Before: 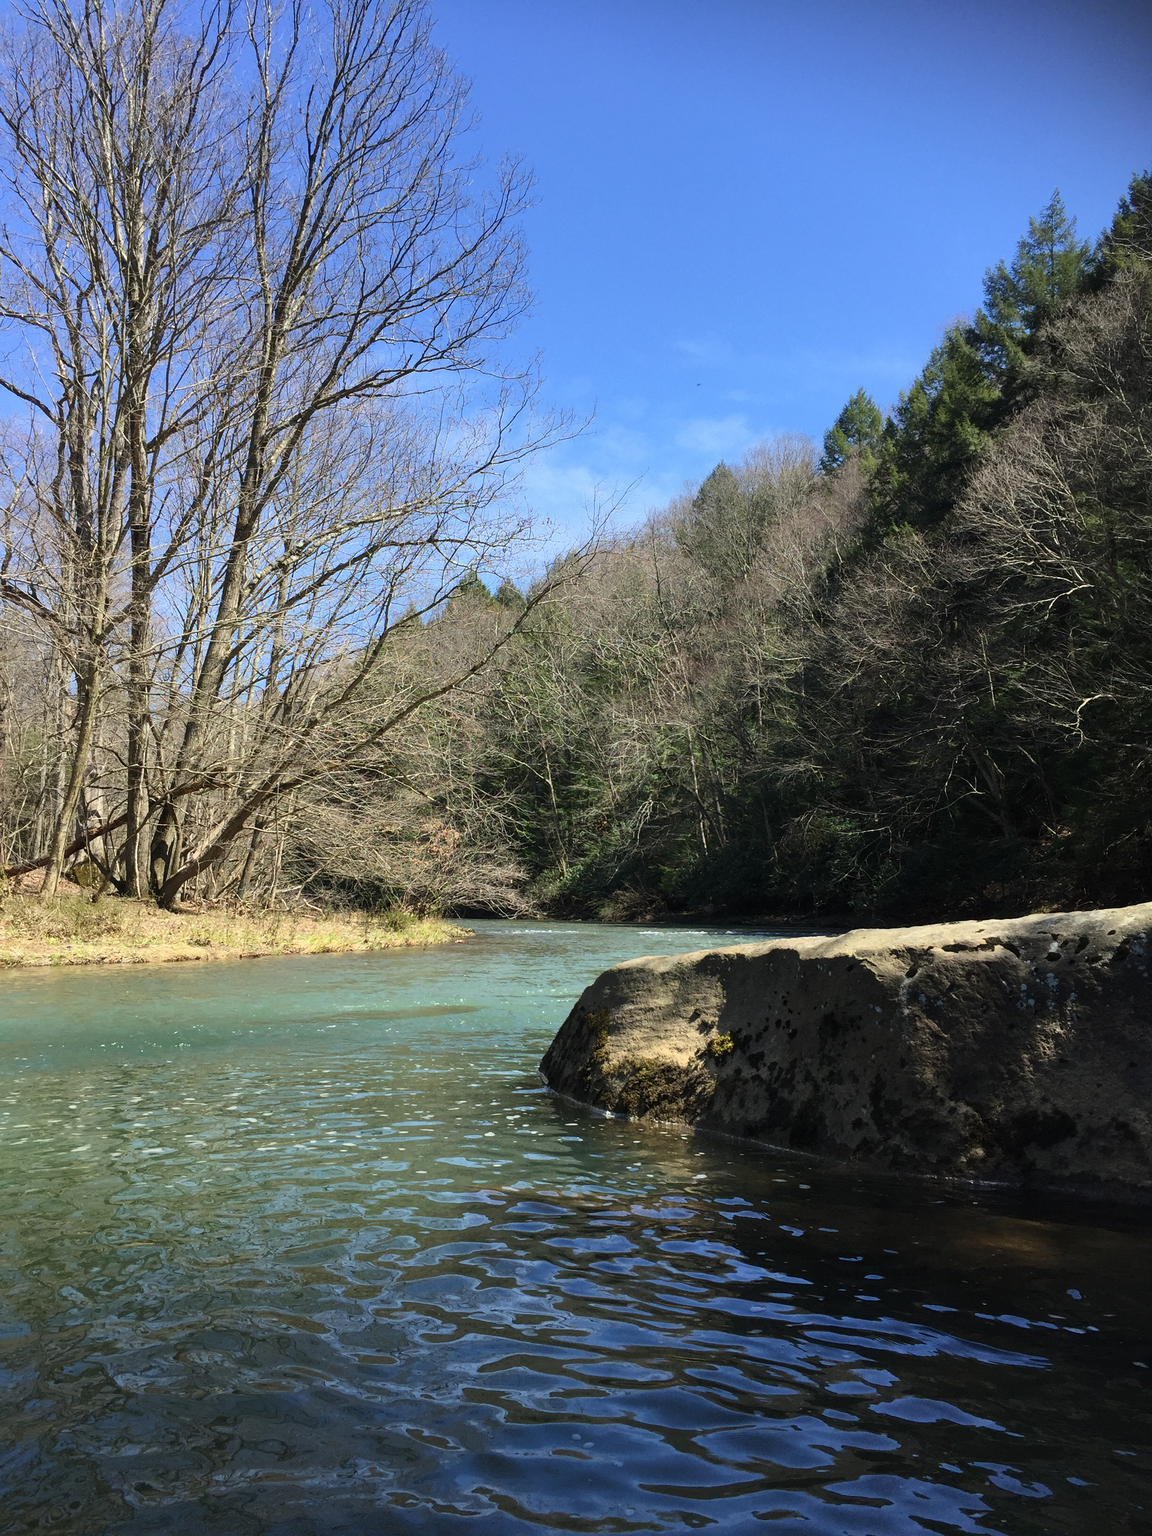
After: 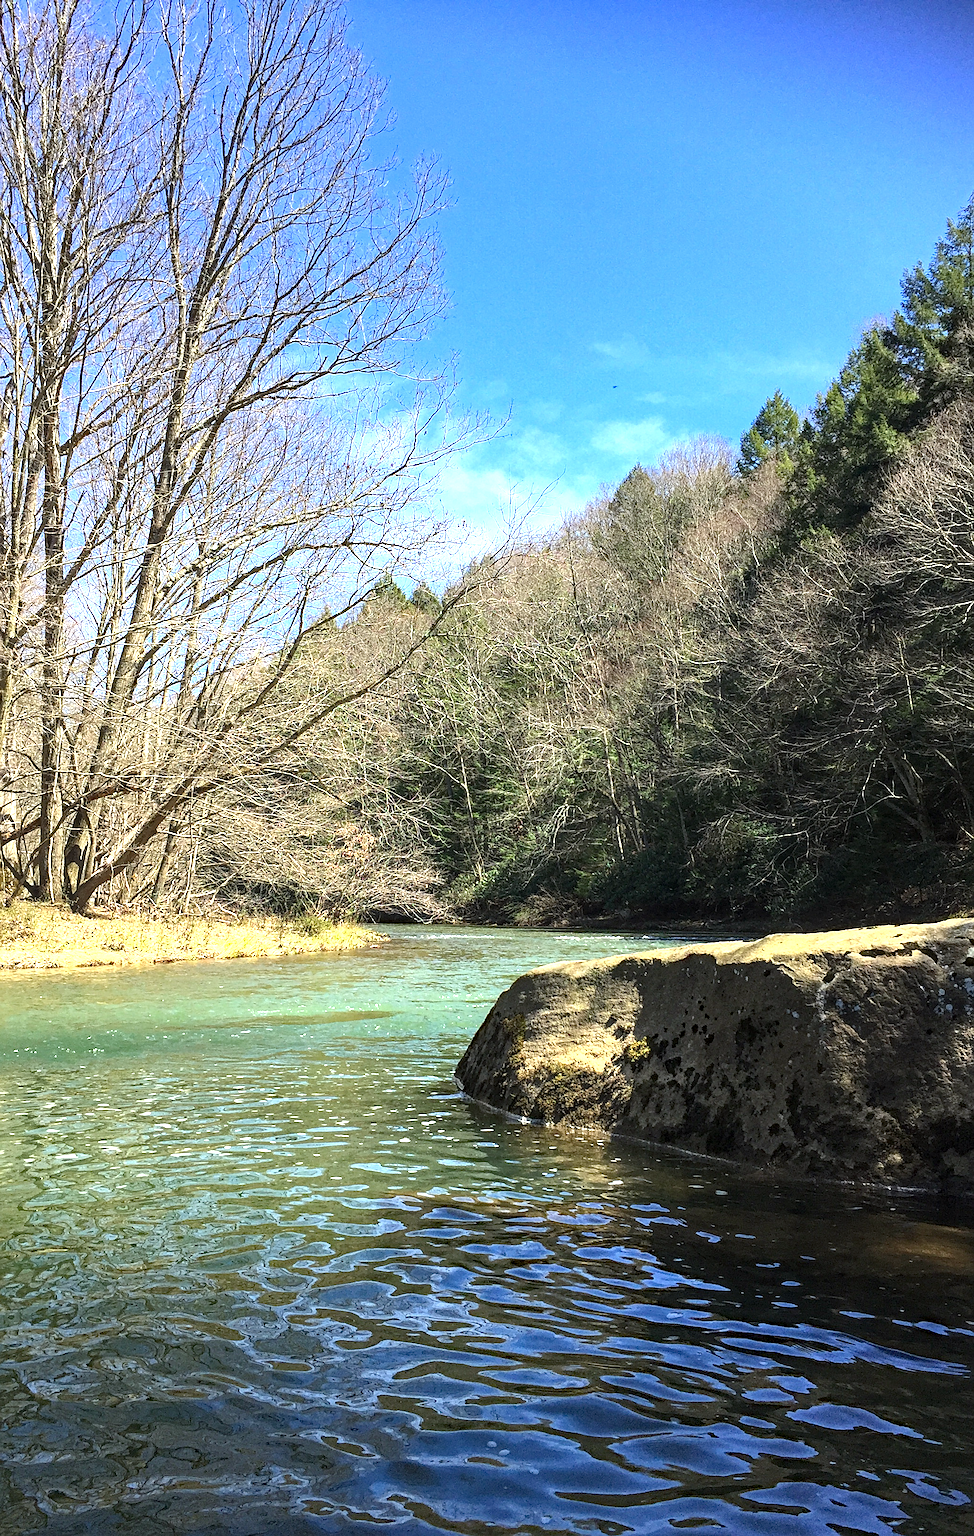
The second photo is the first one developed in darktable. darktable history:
local contrast: on, module defaults
crop: left 7.598%, right 7.873%
sharpen: on, module defaults
haze removal: strength 0.42, compatibility mode true, adaptive false
exposure: exposure 1 EV, compensate highlight preservation false
